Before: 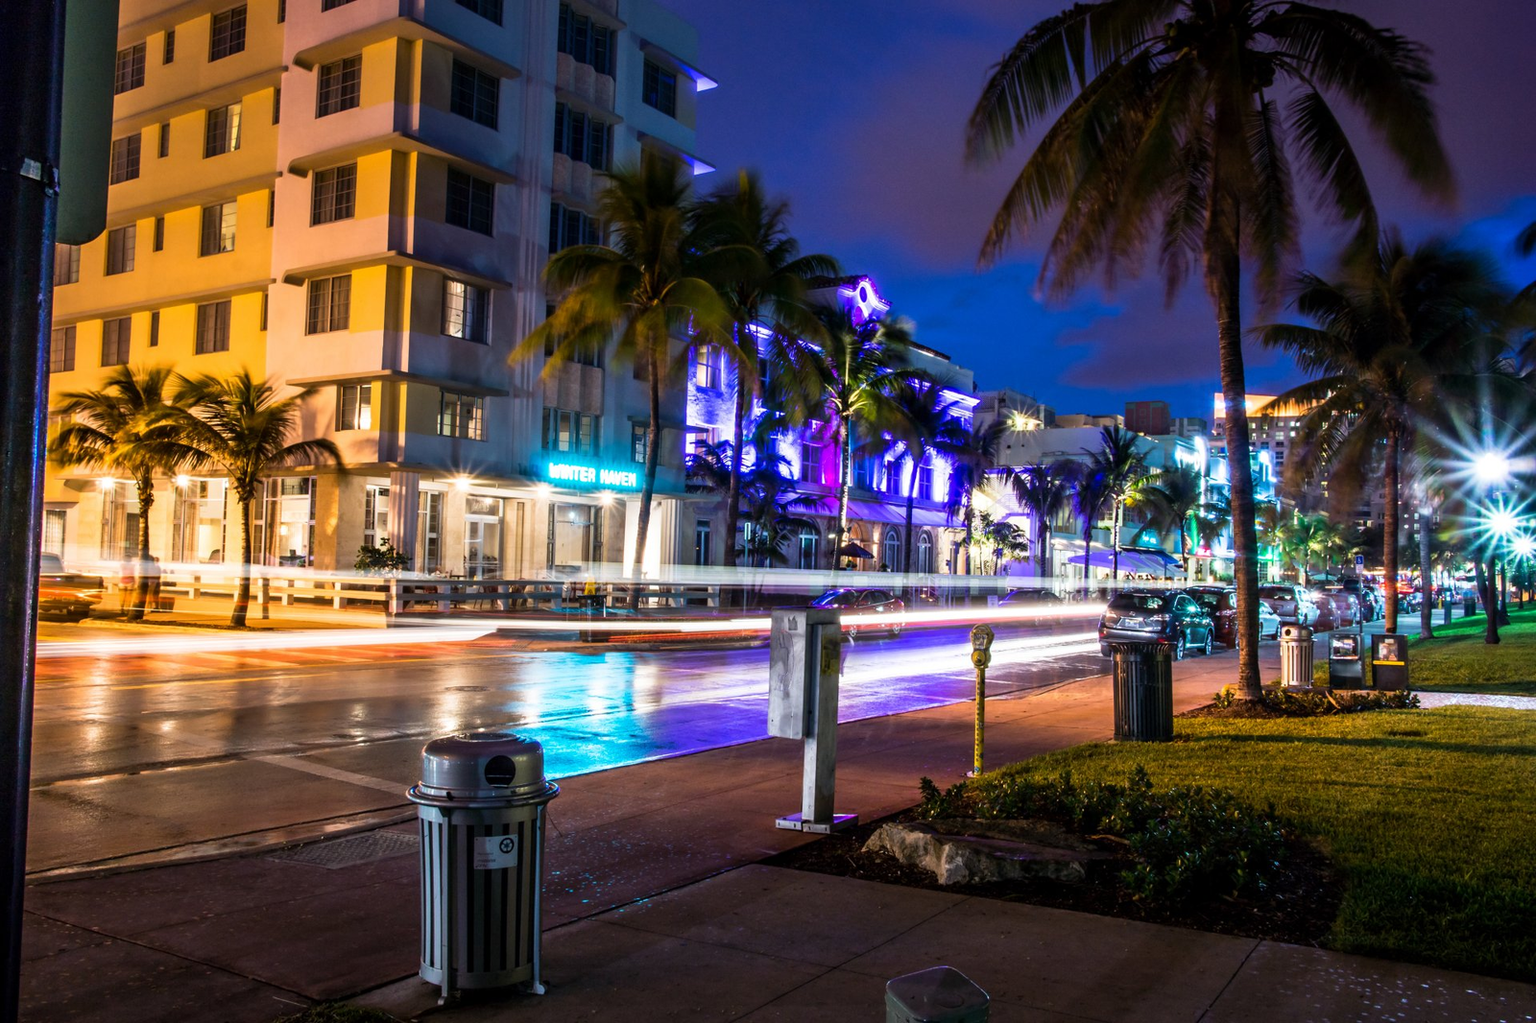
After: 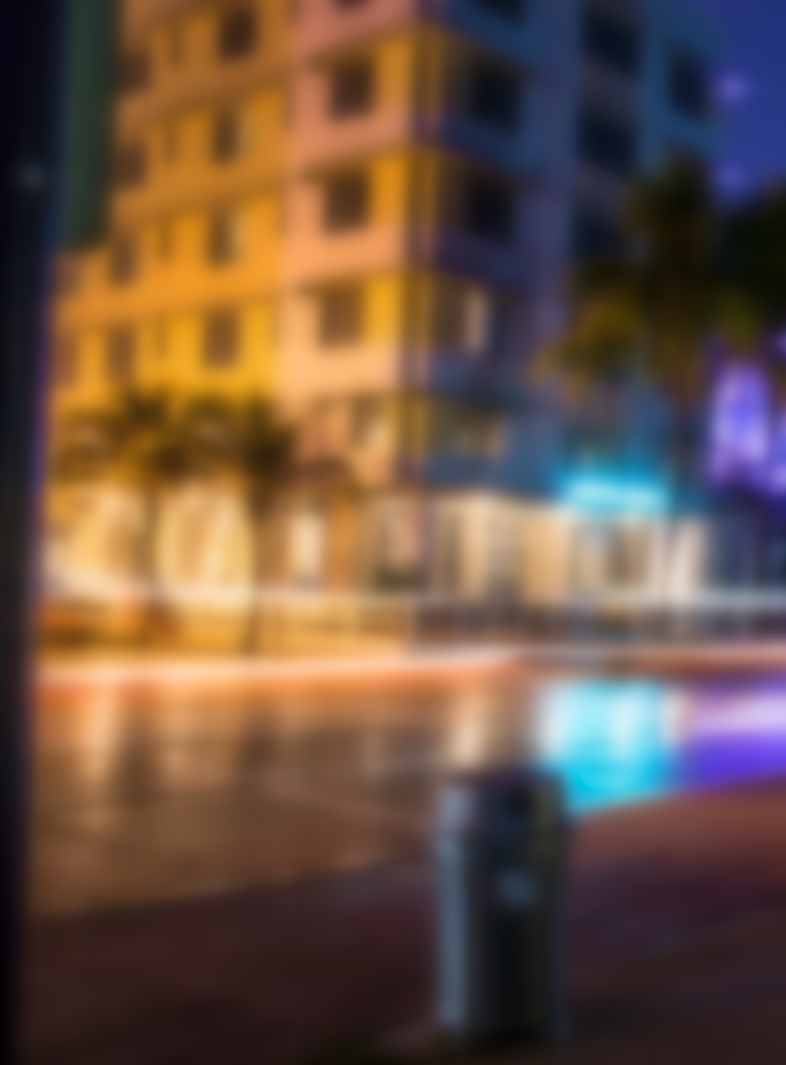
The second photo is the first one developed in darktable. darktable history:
velvia: on, module defaults
crop and rotate: left 0%, top 0%, right 50.845%
lowpass: on, module defaults
sharpen: on, module defaults
